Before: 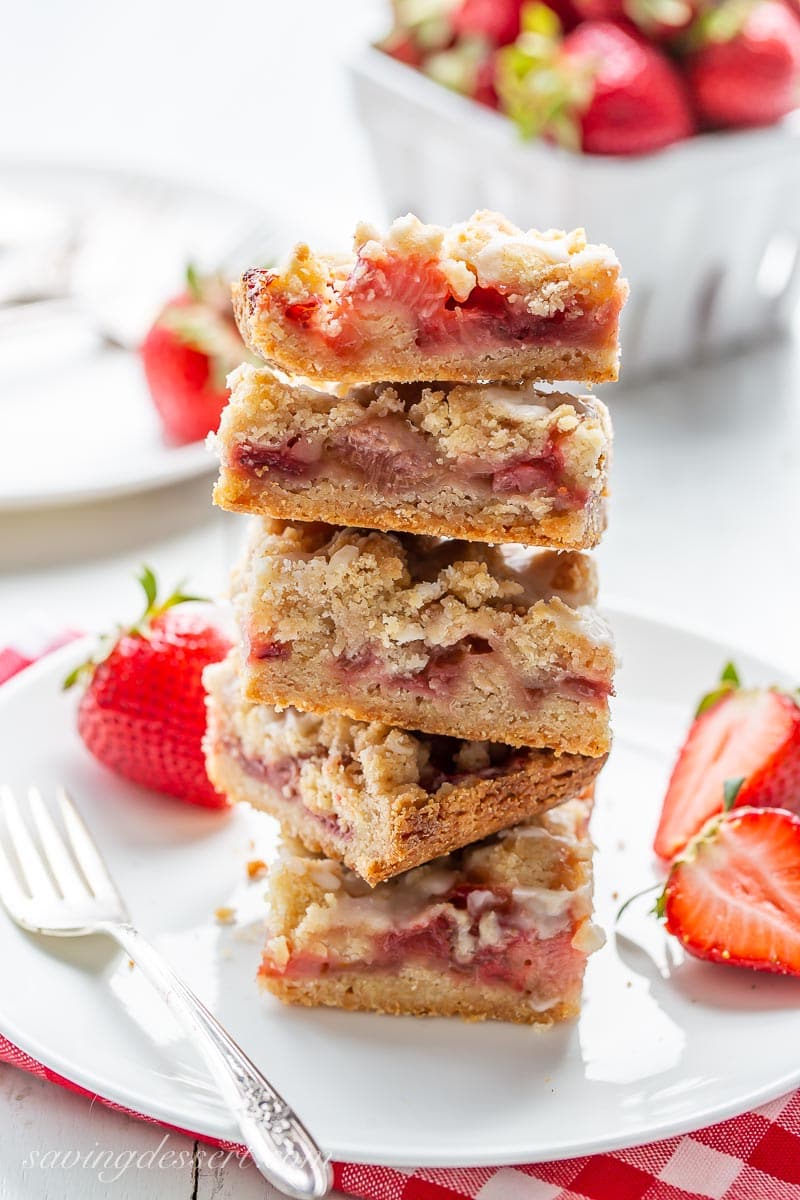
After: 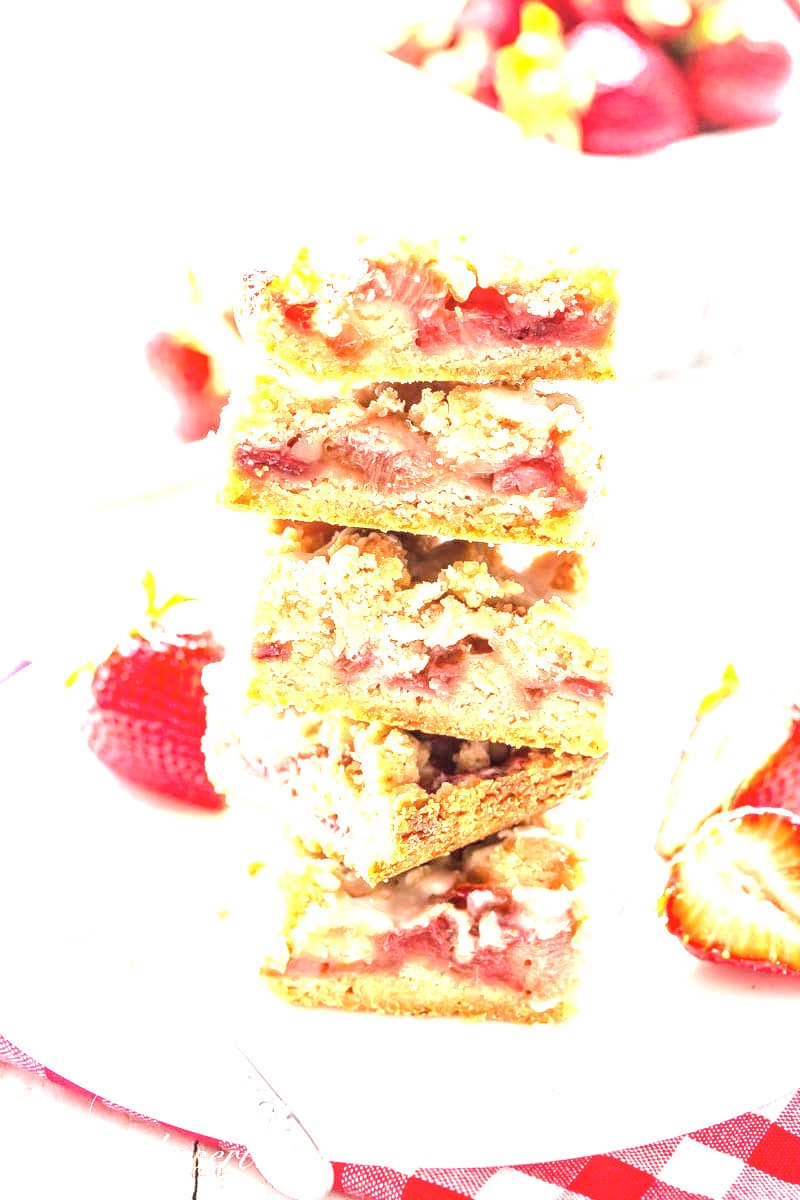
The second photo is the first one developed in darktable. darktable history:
local contrast: on, module defaults
tone equalizer: on, module defaults
contrast brightness saturation: contrast 0.05, brightness 0.058, saturation 0.006
exposure: exposure 1.998 EV, compensate highlight preservation false
